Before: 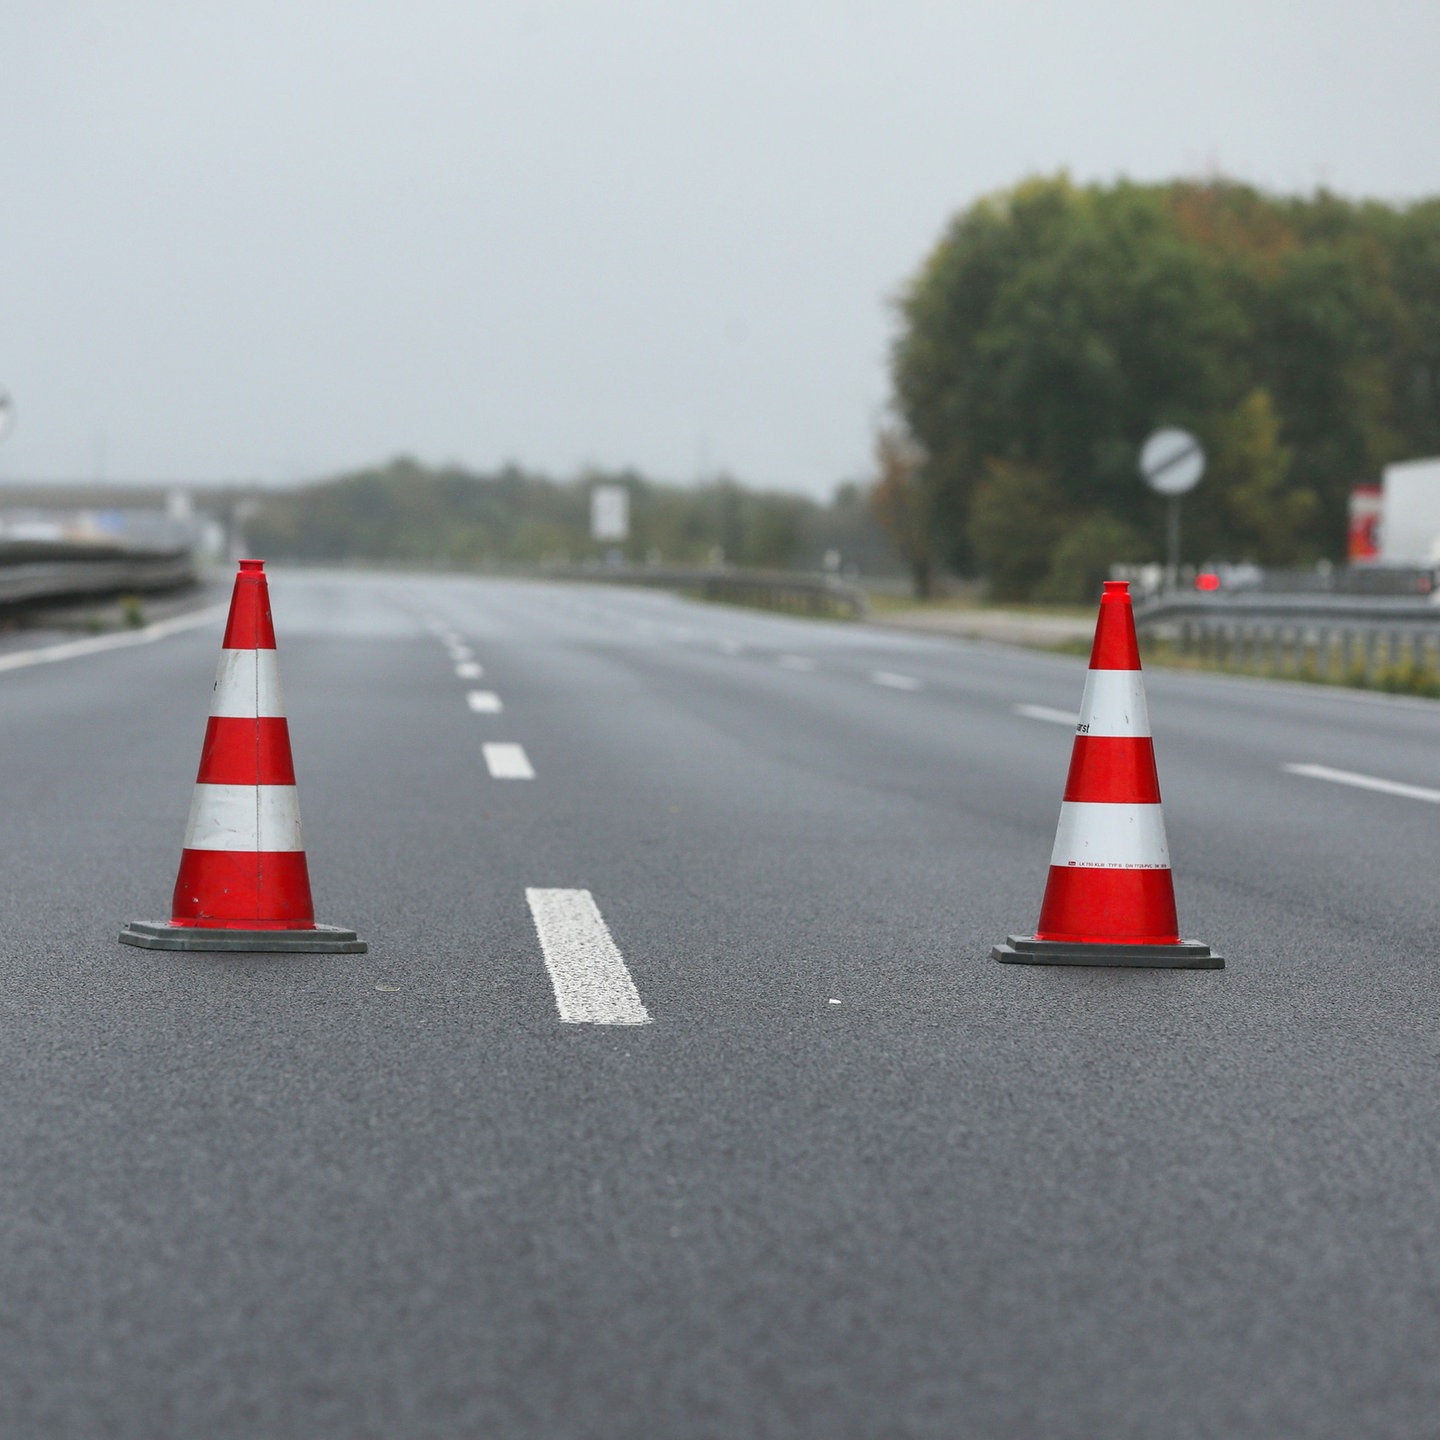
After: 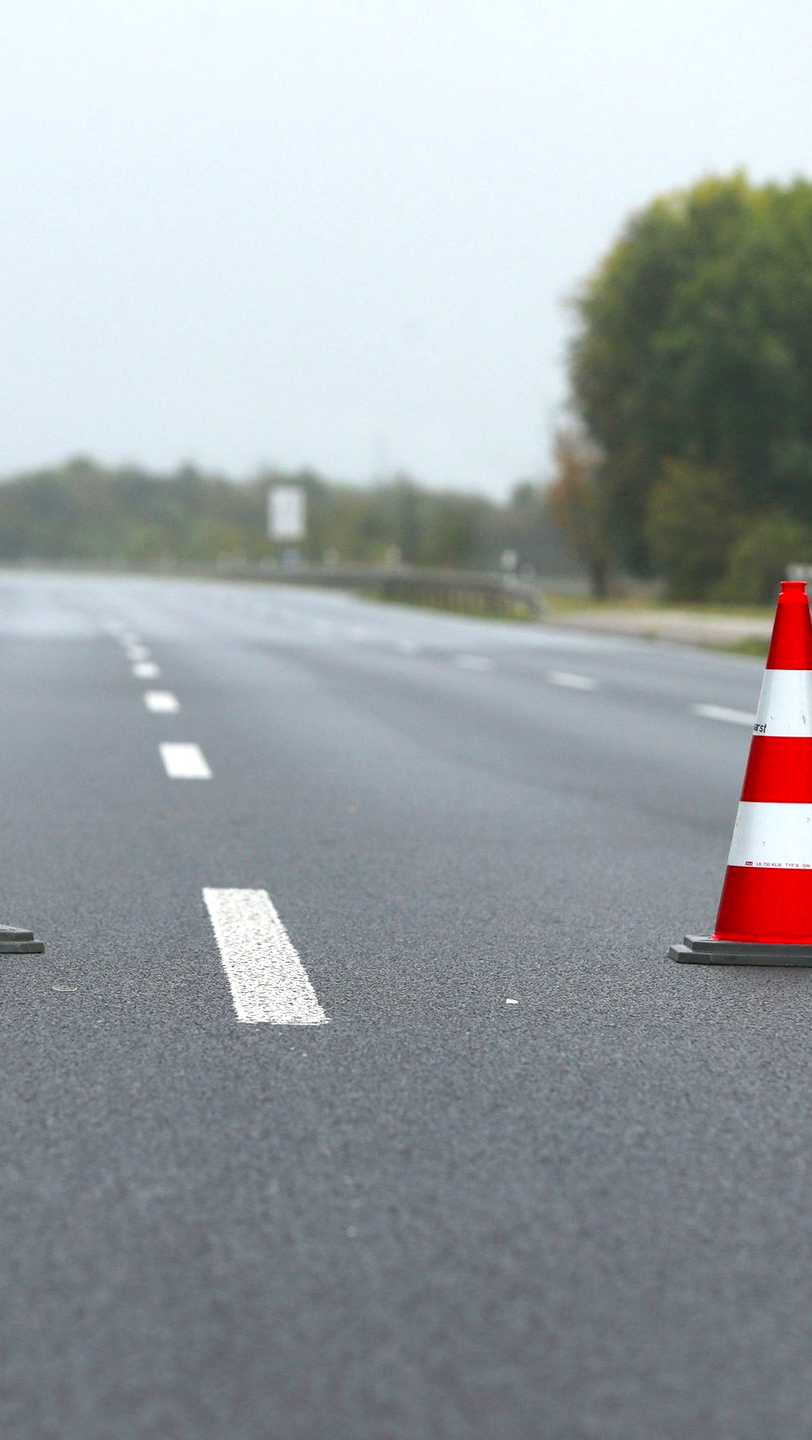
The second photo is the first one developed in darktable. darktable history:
color balance rgb: perceptual saturation grading › global saturation 25.716%, perceptual brilliance grading › global brilliance 11.683%
crop and rotate: left 22.492%, right 21.111%
